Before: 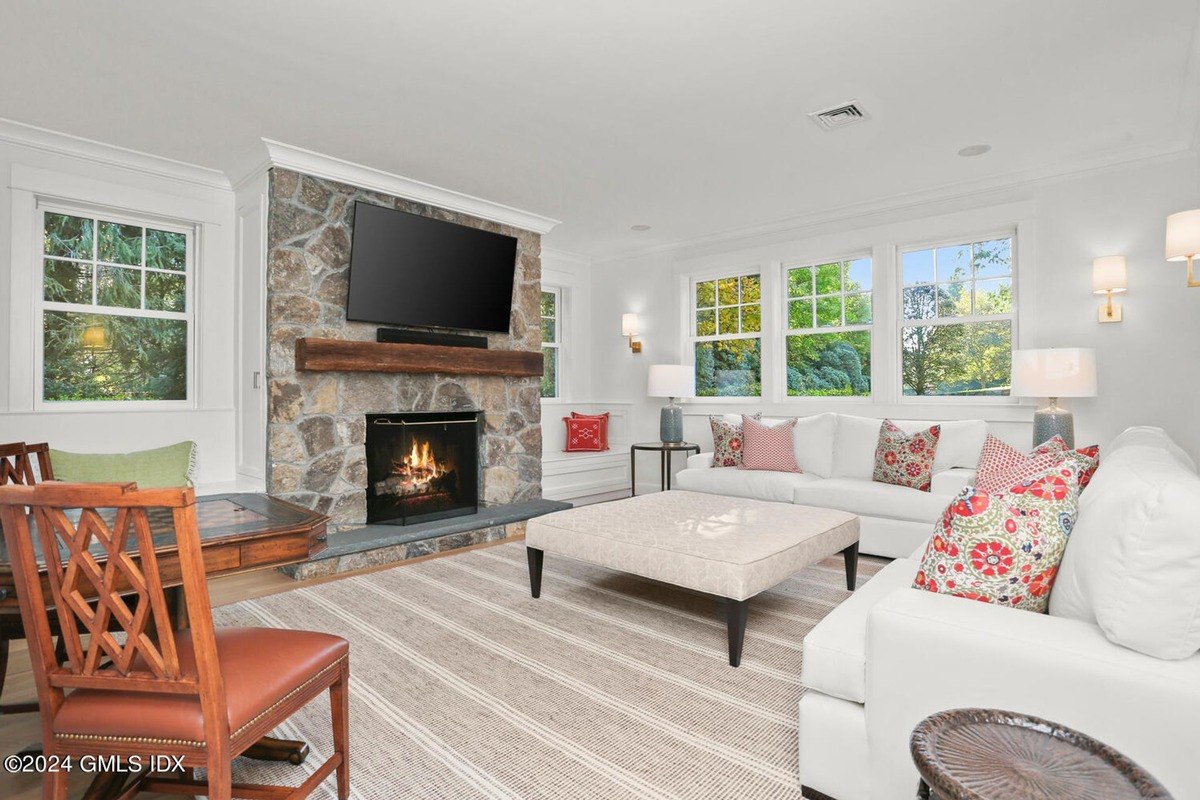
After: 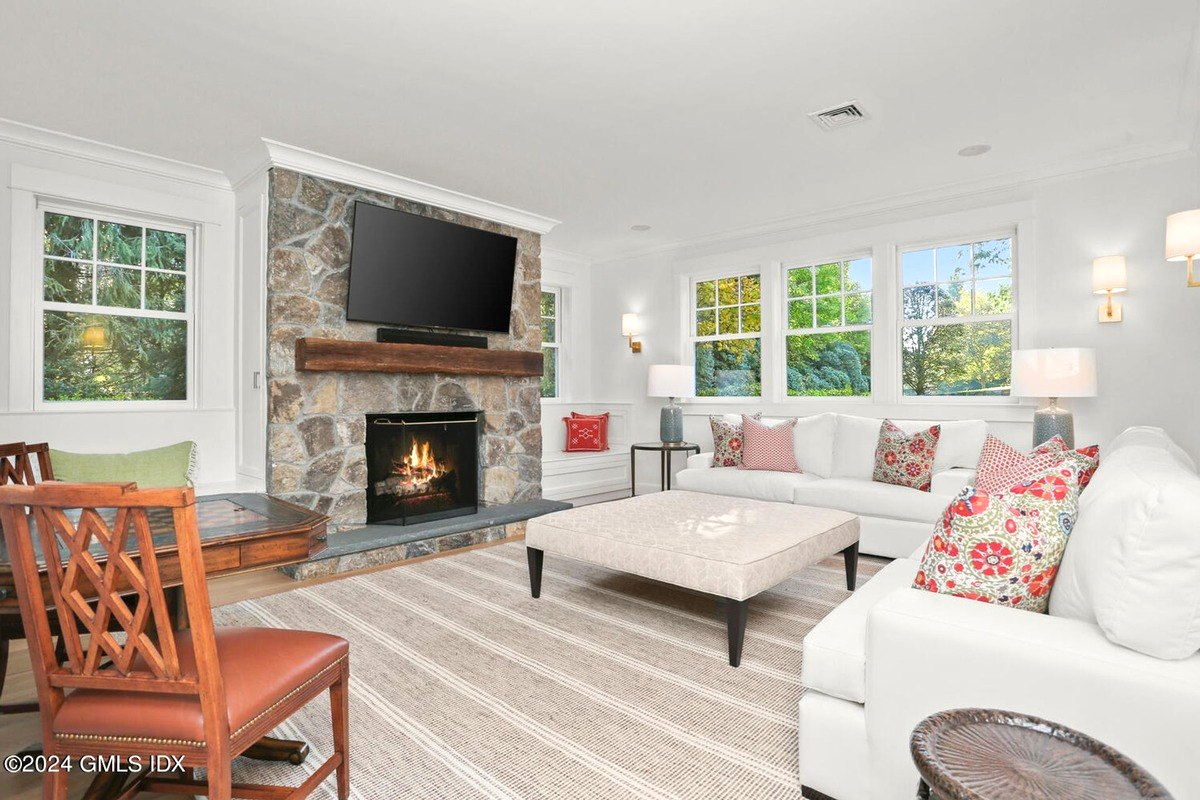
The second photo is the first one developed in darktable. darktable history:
exposure: exposure 0.189 EV, compensate highlight preservation false
